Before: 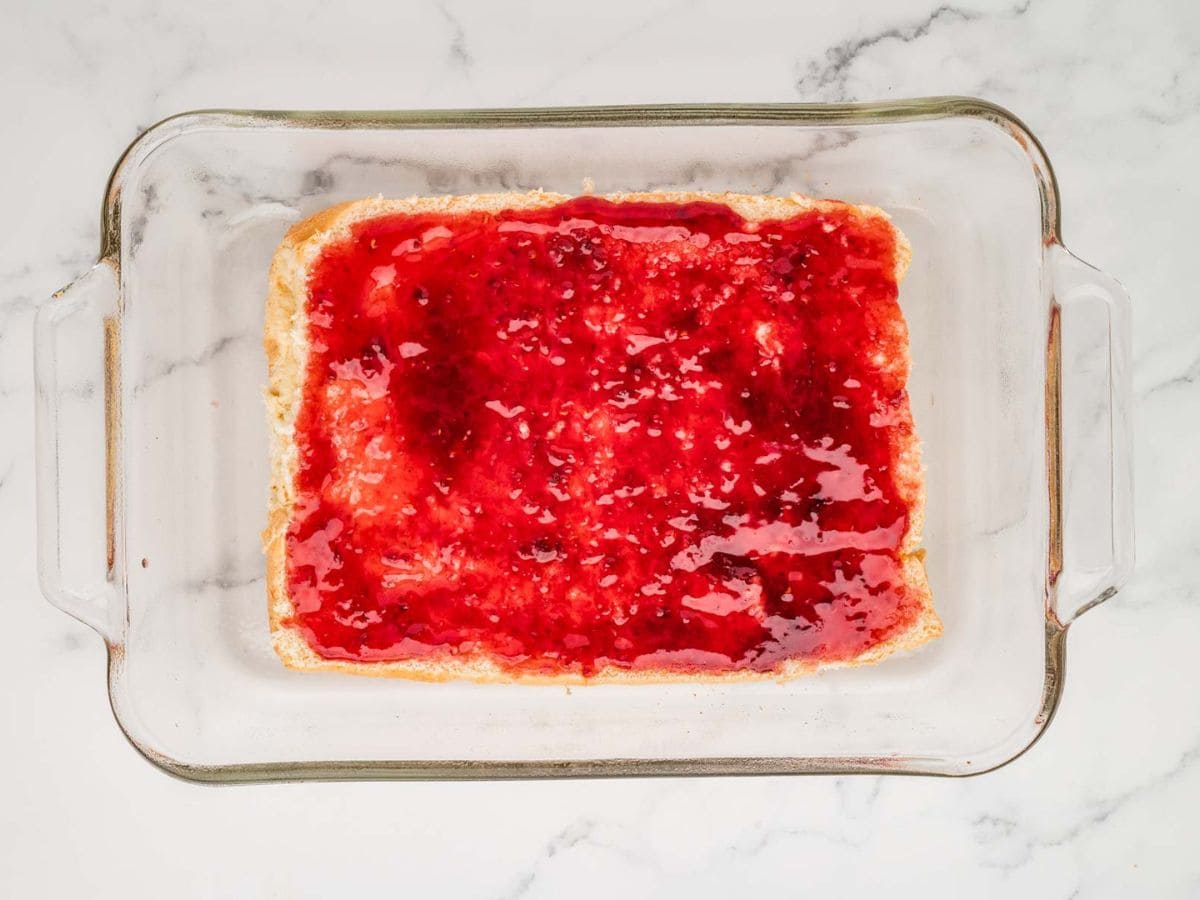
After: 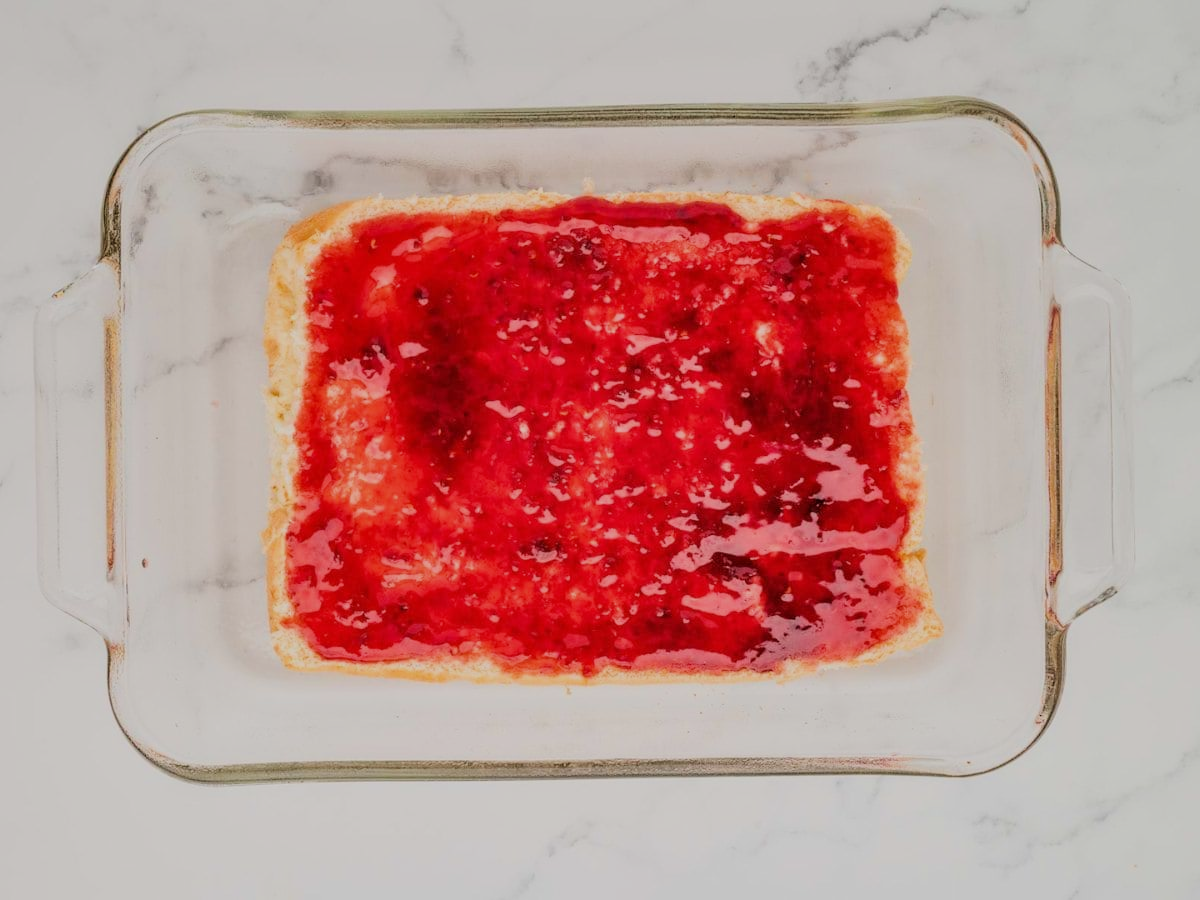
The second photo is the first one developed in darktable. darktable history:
filmic rgb: black relative exposure -6.9 EV, white relative exposure 5.62 EV, hardness 2.85, color science v6 (2022)
